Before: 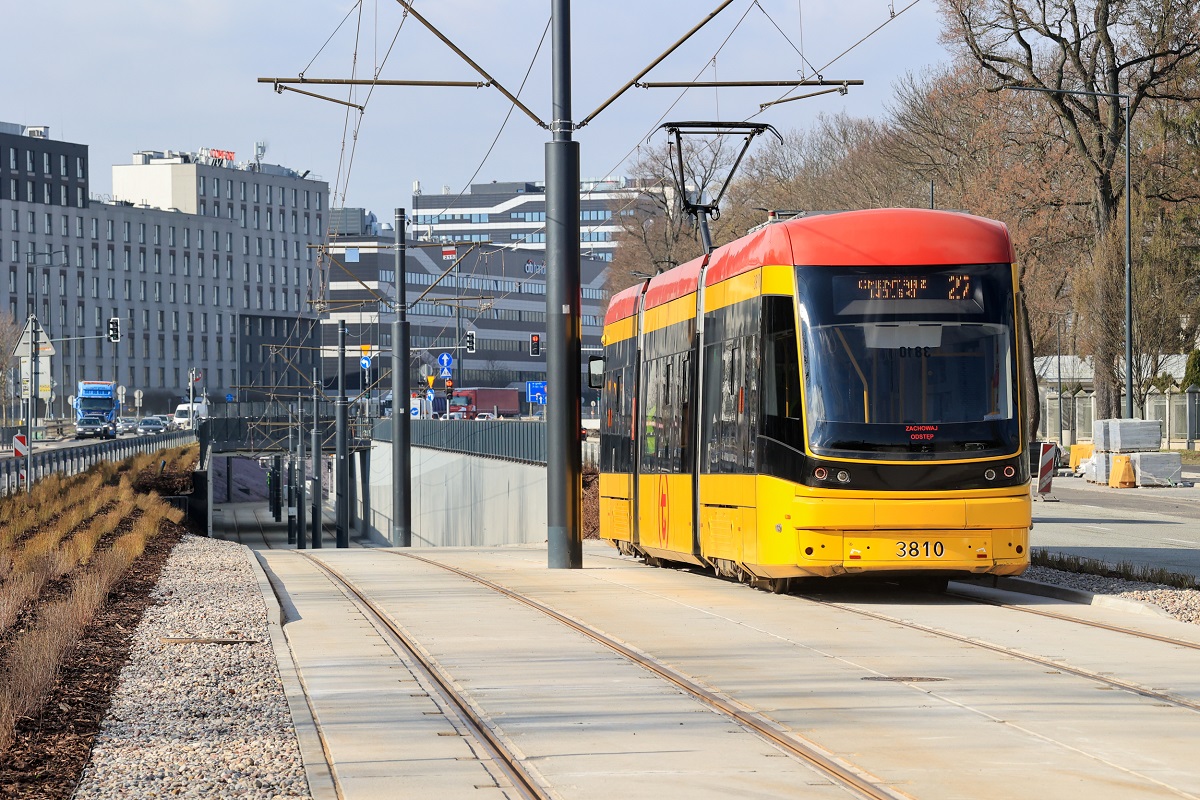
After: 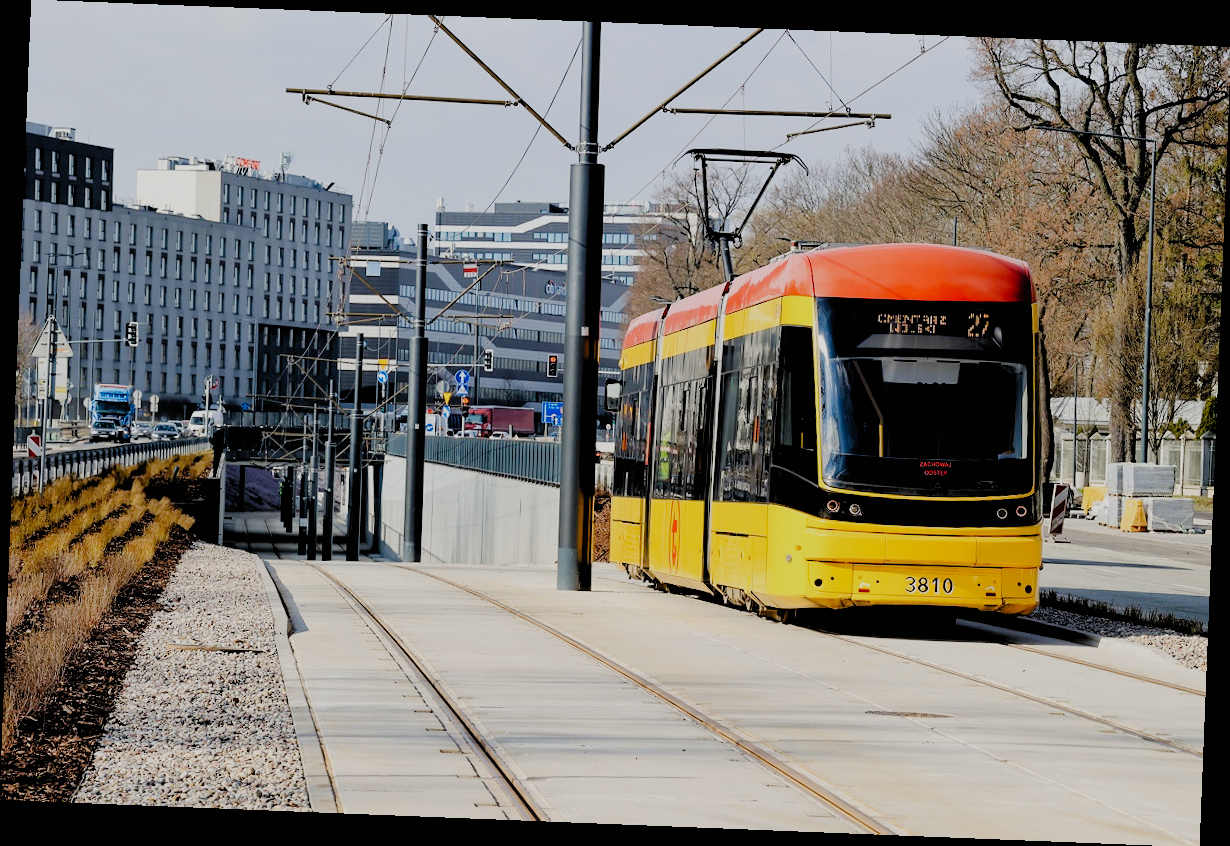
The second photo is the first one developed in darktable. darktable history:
filmic rgb: black relative exposure -2.85 EV, white relative exposure 4.56 EV, hardness 1.77, contrast 1.25, preserve chrominance no, color science v5 (2021)
rotate and perspective: rotation 2.27°, automatic cropping off
